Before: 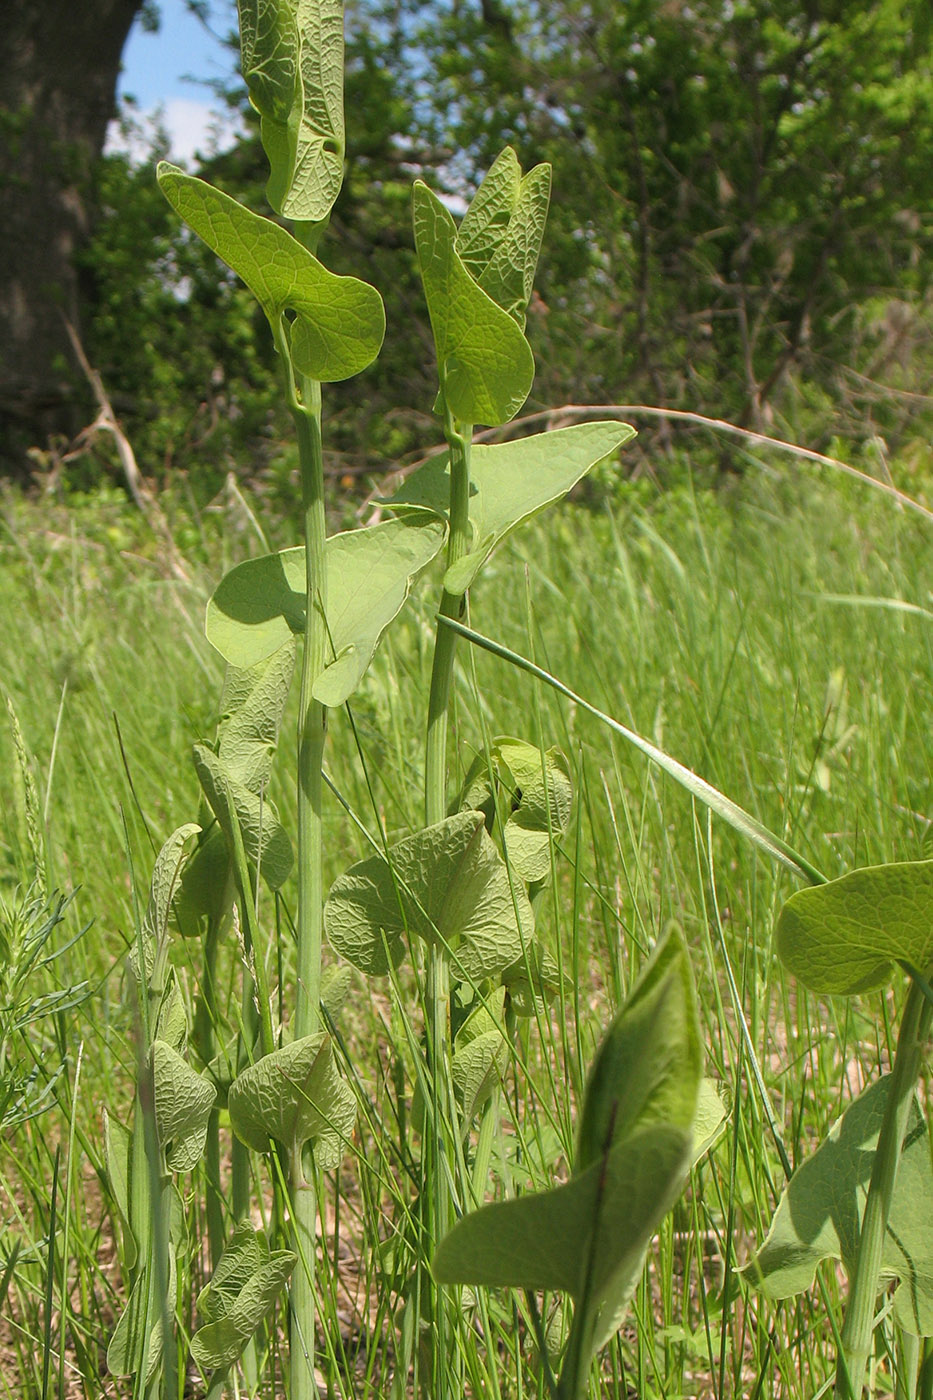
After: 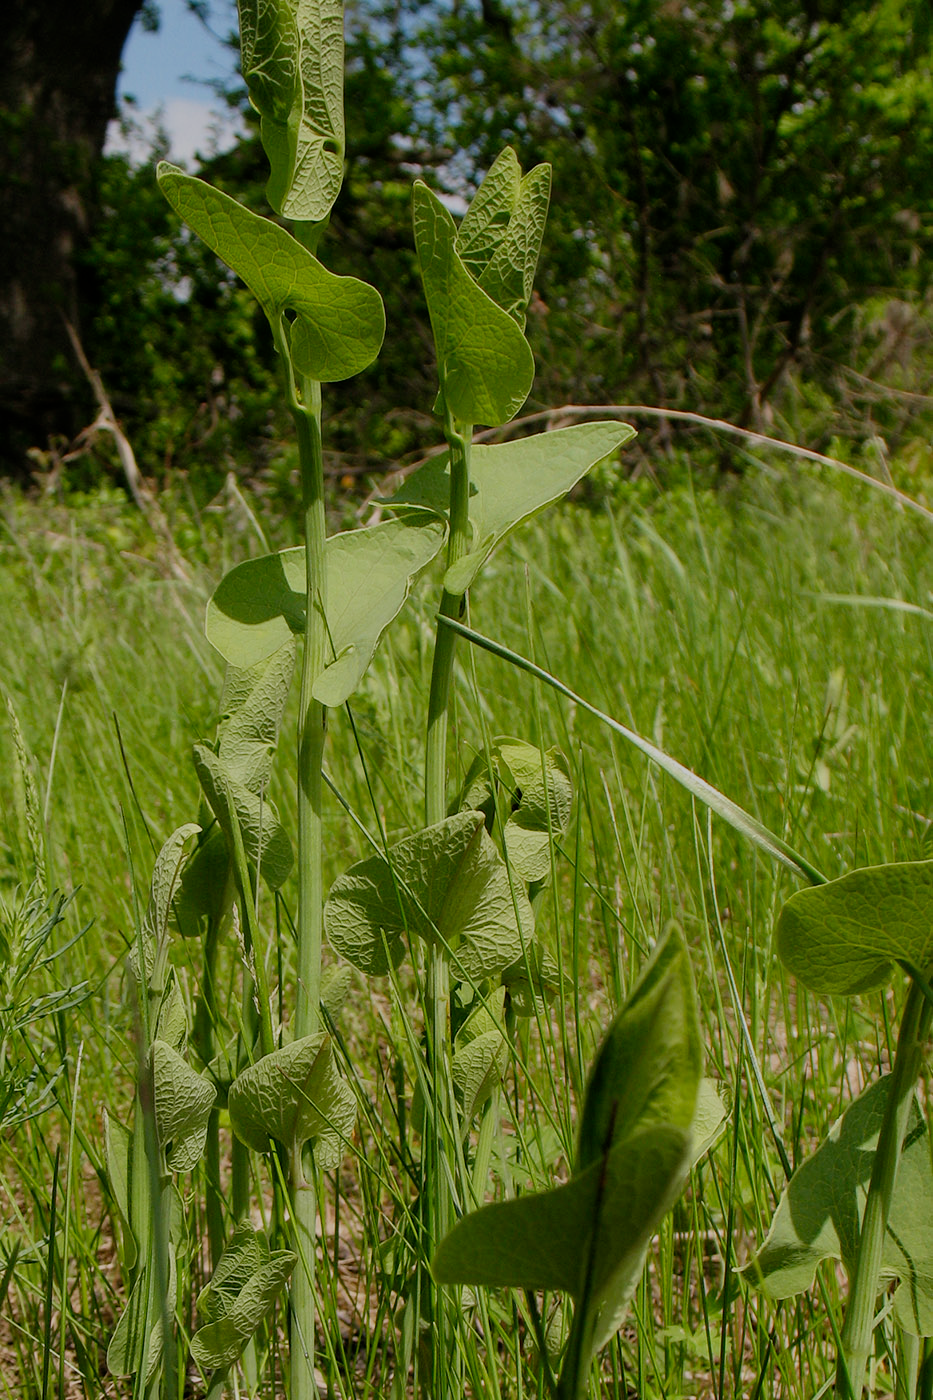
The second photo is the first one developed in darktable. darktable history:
filmic rgb: middle gray luminance 29%, black relative exposure -10.3 EV, white relative exposure 5.5 EV, threshold 6 EV, target black luminance 0%, hardness 3.95, latitude 2.04%, contrast 1.132, highlights saturation mix 5%, shadows ↔ highlights balance 15.11%, add noise in highlights 0, preserve chrominance no, color science v3 (2019), use custom middle-gray values true, iterations of high-quality reconstruction 0, contrast in highlights soft, enable highlight reconstruction true
white balance: emerald 1
